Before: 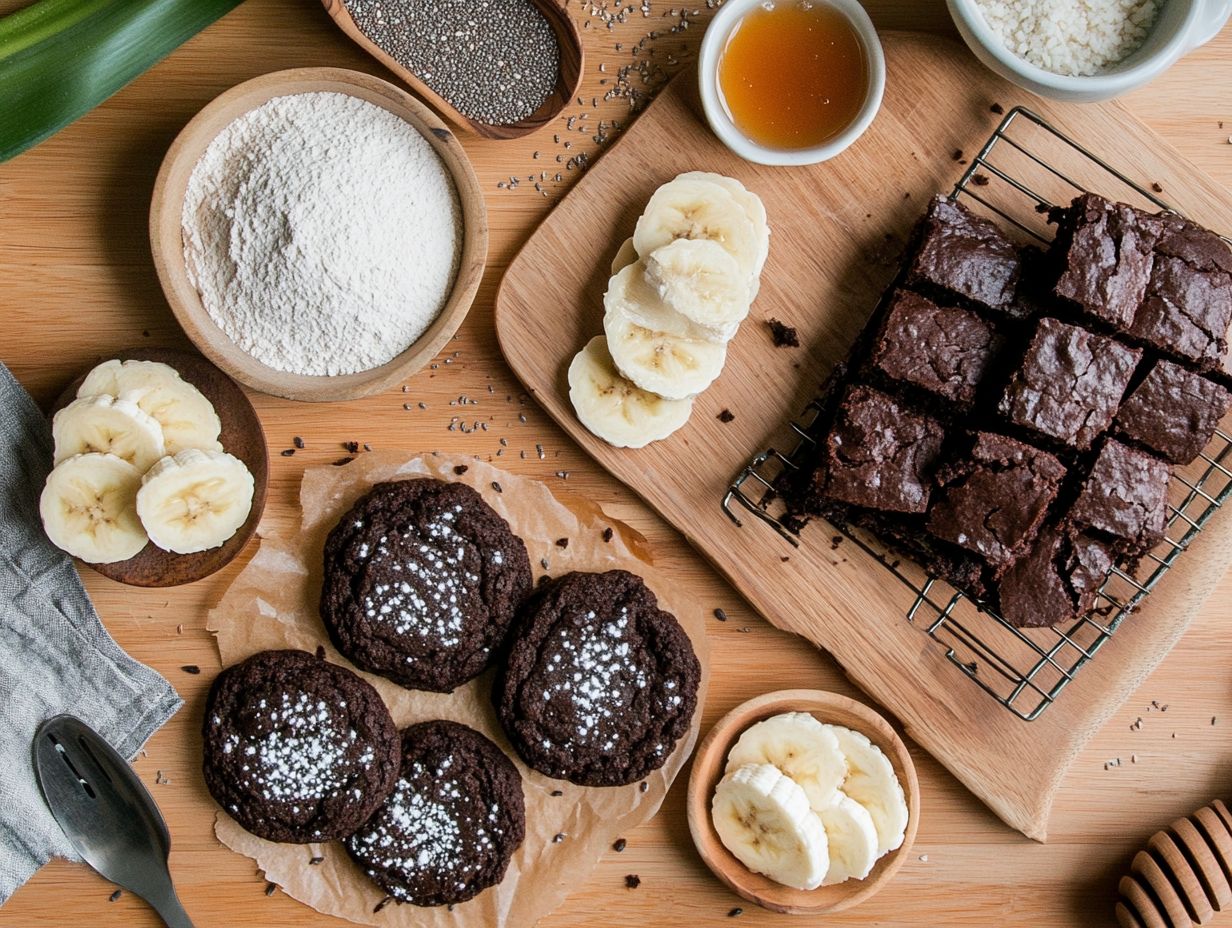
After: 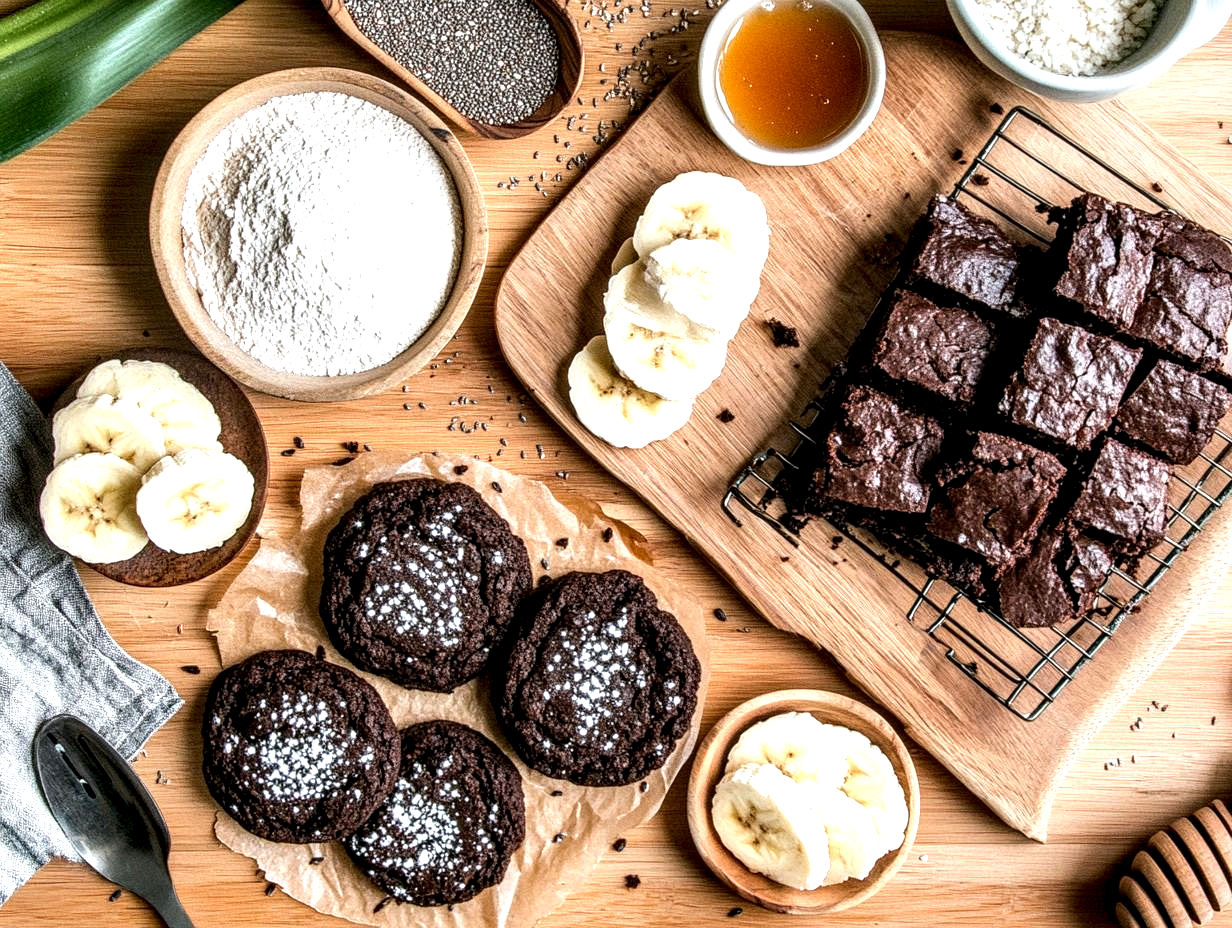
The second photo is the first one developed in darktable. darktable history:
exposure: exposure 0.74 EV, compensate highlight preservation false
local contrast: highlights 19%, detail 186%
